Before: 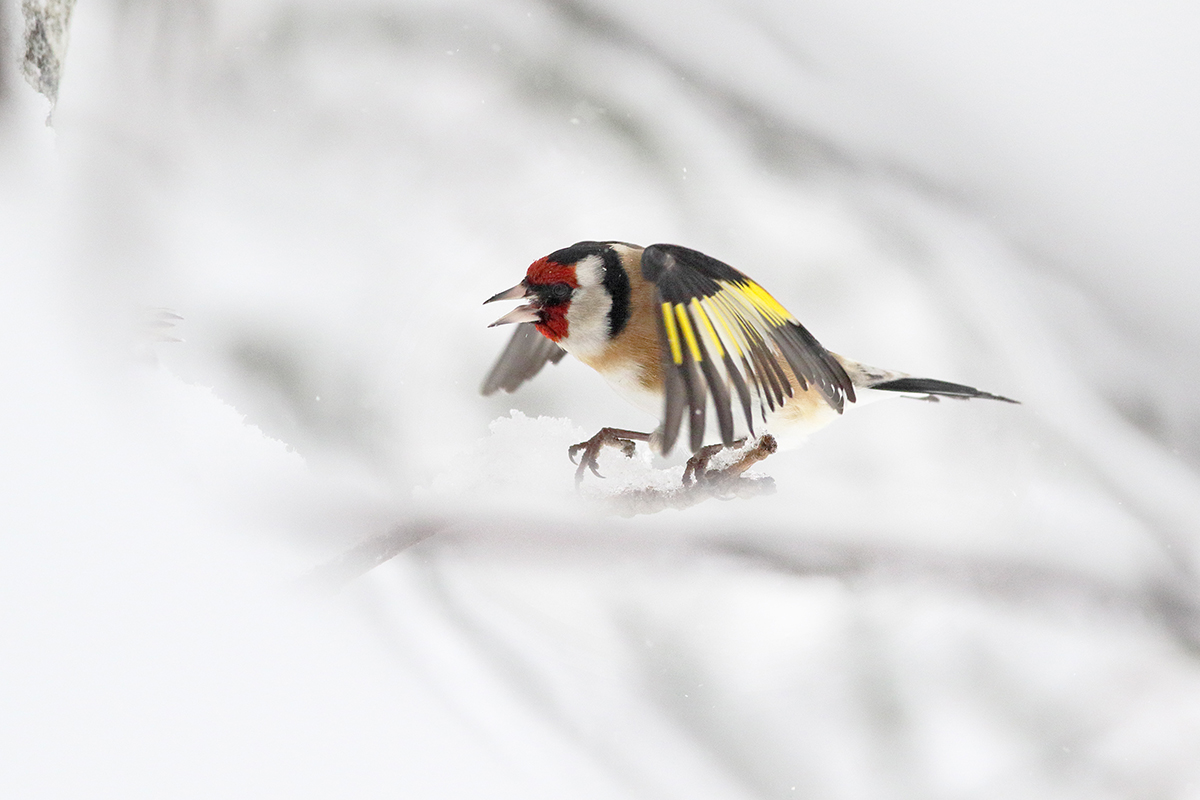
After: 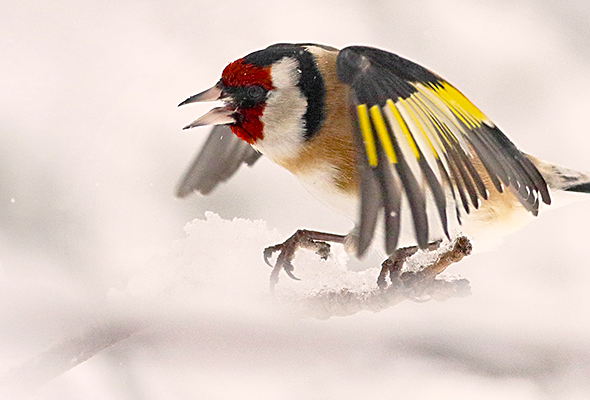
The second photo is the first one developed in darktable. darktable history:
crop: left 25.474%, top 24.837%, right 25.324%, bottom 25.098%
color balance rgb: highlights gain › chroma 1.749%, highlights gain › hue 54.91°, global offset › luminance 0.258%, global offset › hue 170.86°, perceptual saturation grading › global saturation 16.253%, saturation formula JzAzBz (2021)
sharpen: on, module defaults
